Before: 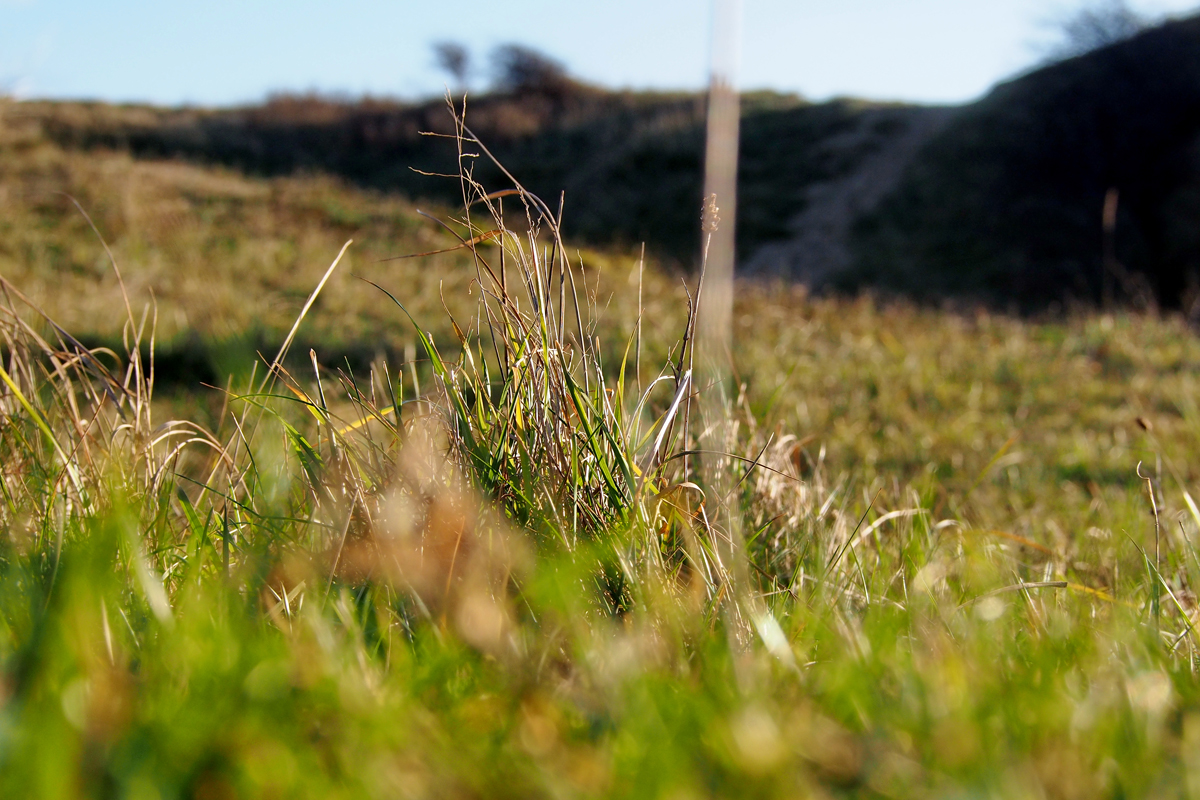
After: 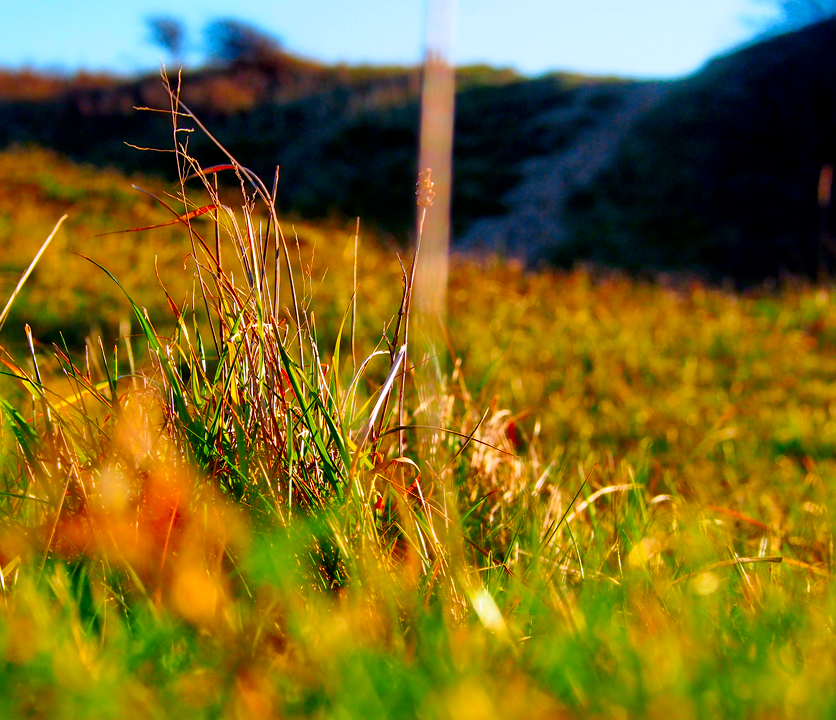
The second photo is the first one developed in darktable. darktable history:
shadows and highlights: radius 336.96, shadows 29.12, soften with gaussian
crop and rotate: left 23.802%, top 3.209%, right 6.477%, bottom 6.685%
color correction: highlights a* 1.5, highlights b* -1.89, saturation 2.42
local contrast: mode bilateral grid, contrast 19, coarseness 50, detail 128%, midtone range 0.2
